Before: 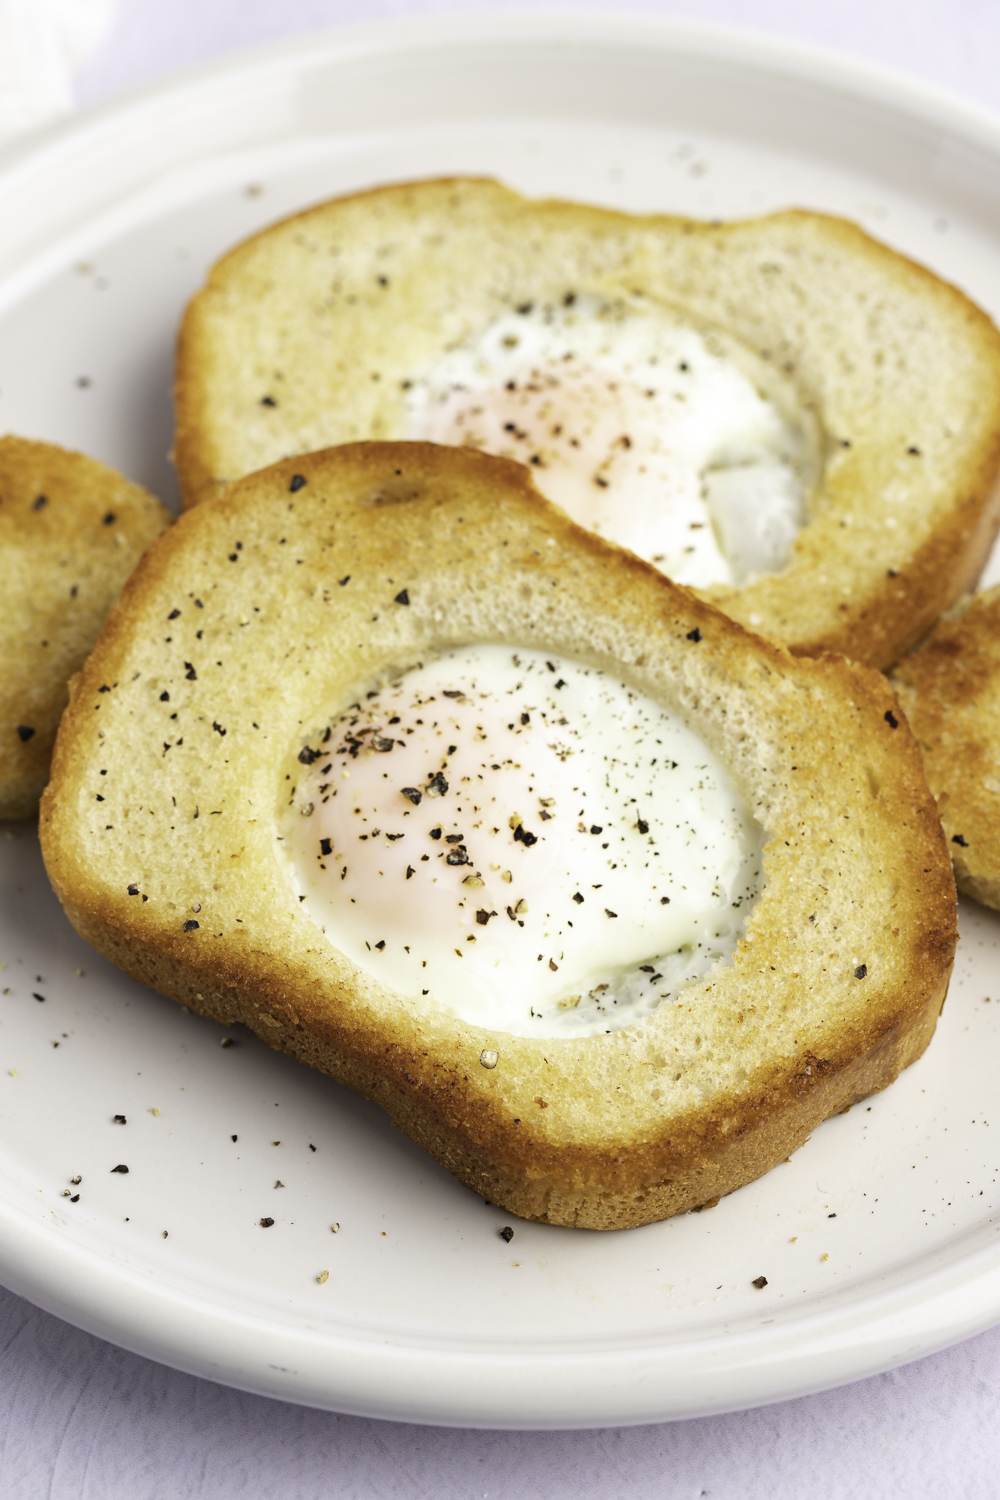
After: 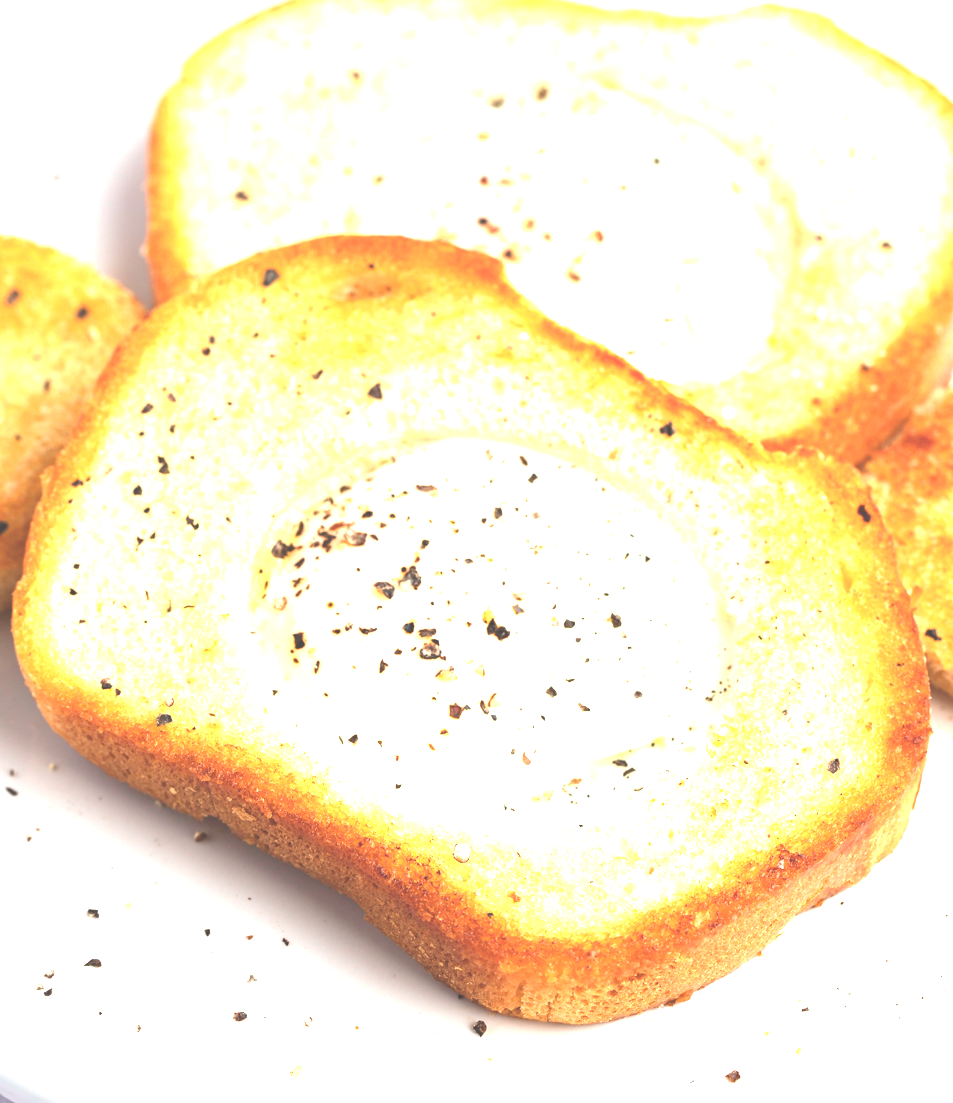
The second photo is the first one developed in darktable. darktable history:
exposure: black level correction -0.023, exposure 1.396 EV, compensate highlight preservation false
color correction: highlights a* -2.97, highlights b* -2.44, shadows a* 2.12, shadows b* 2.66
crop and rotate: left 2.795%, top 13.754%, right 1.901%, bottom 12.671%
